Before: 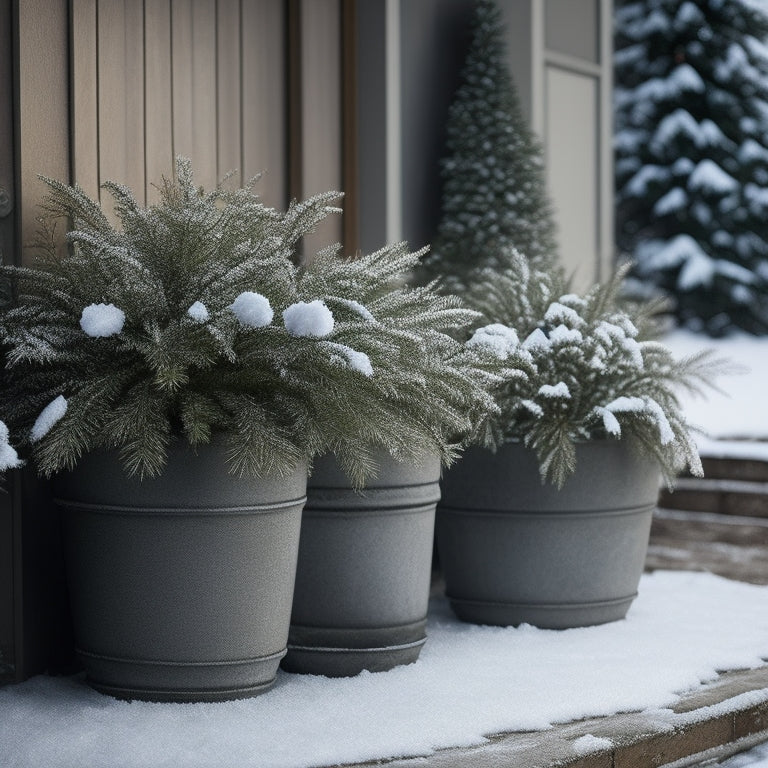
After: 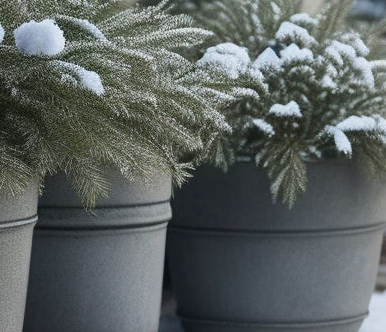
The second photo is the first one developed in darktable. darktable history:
velvia: on, module defaults
crop: left 35.03%, top 36.625%, right 14.663%, bottom 20.057%
